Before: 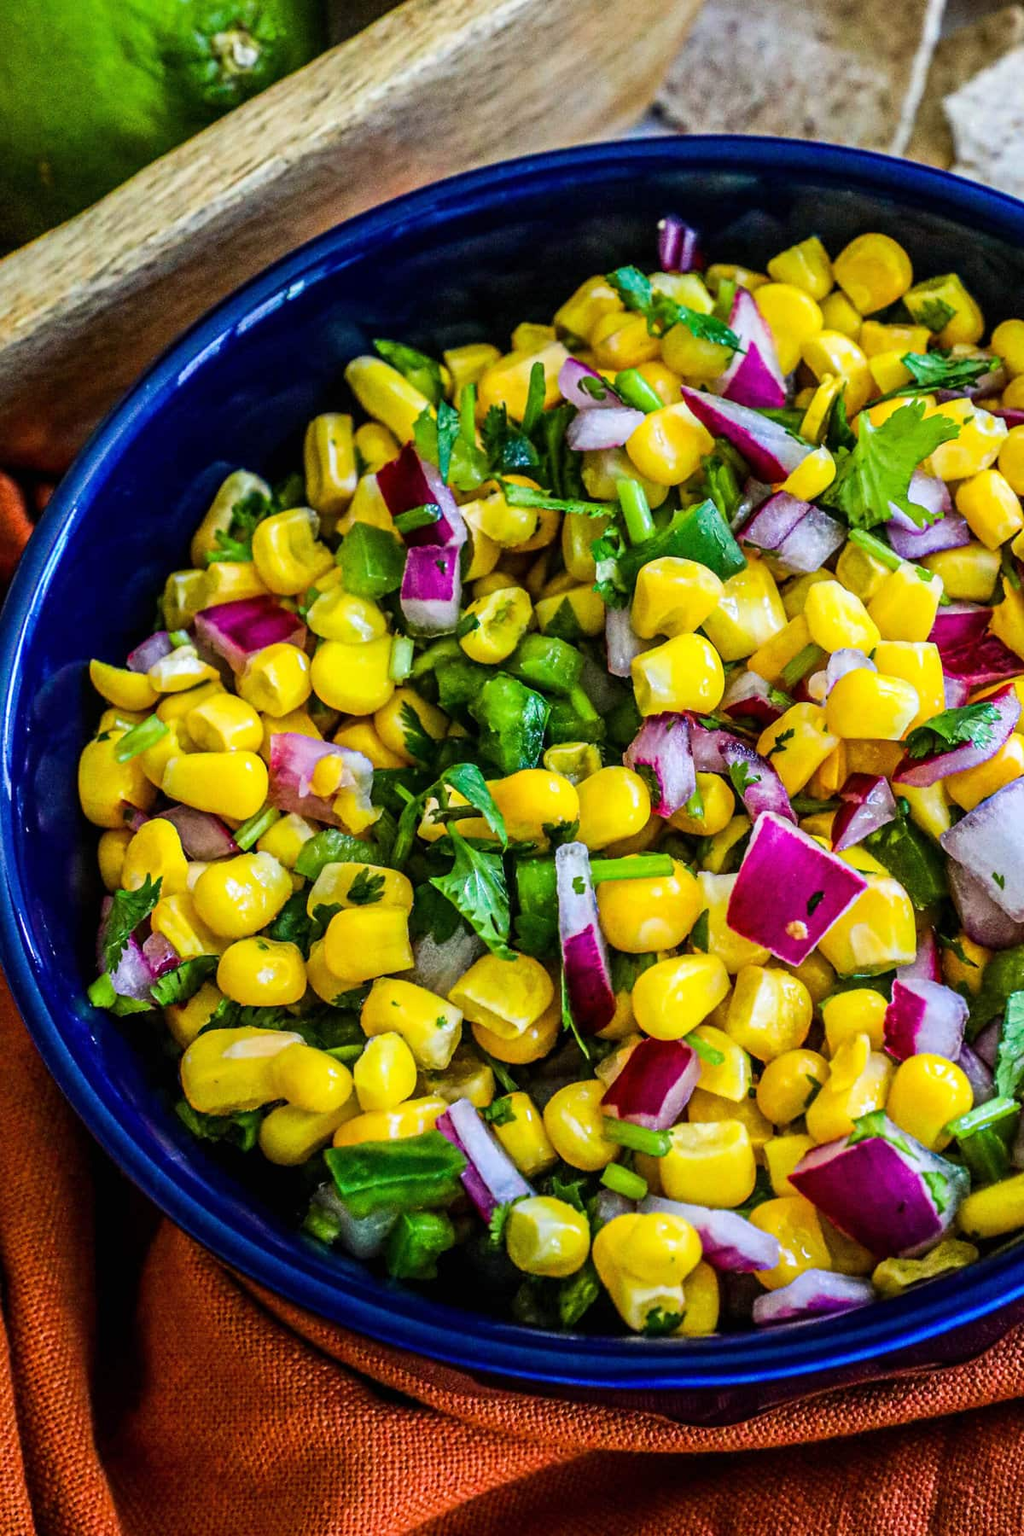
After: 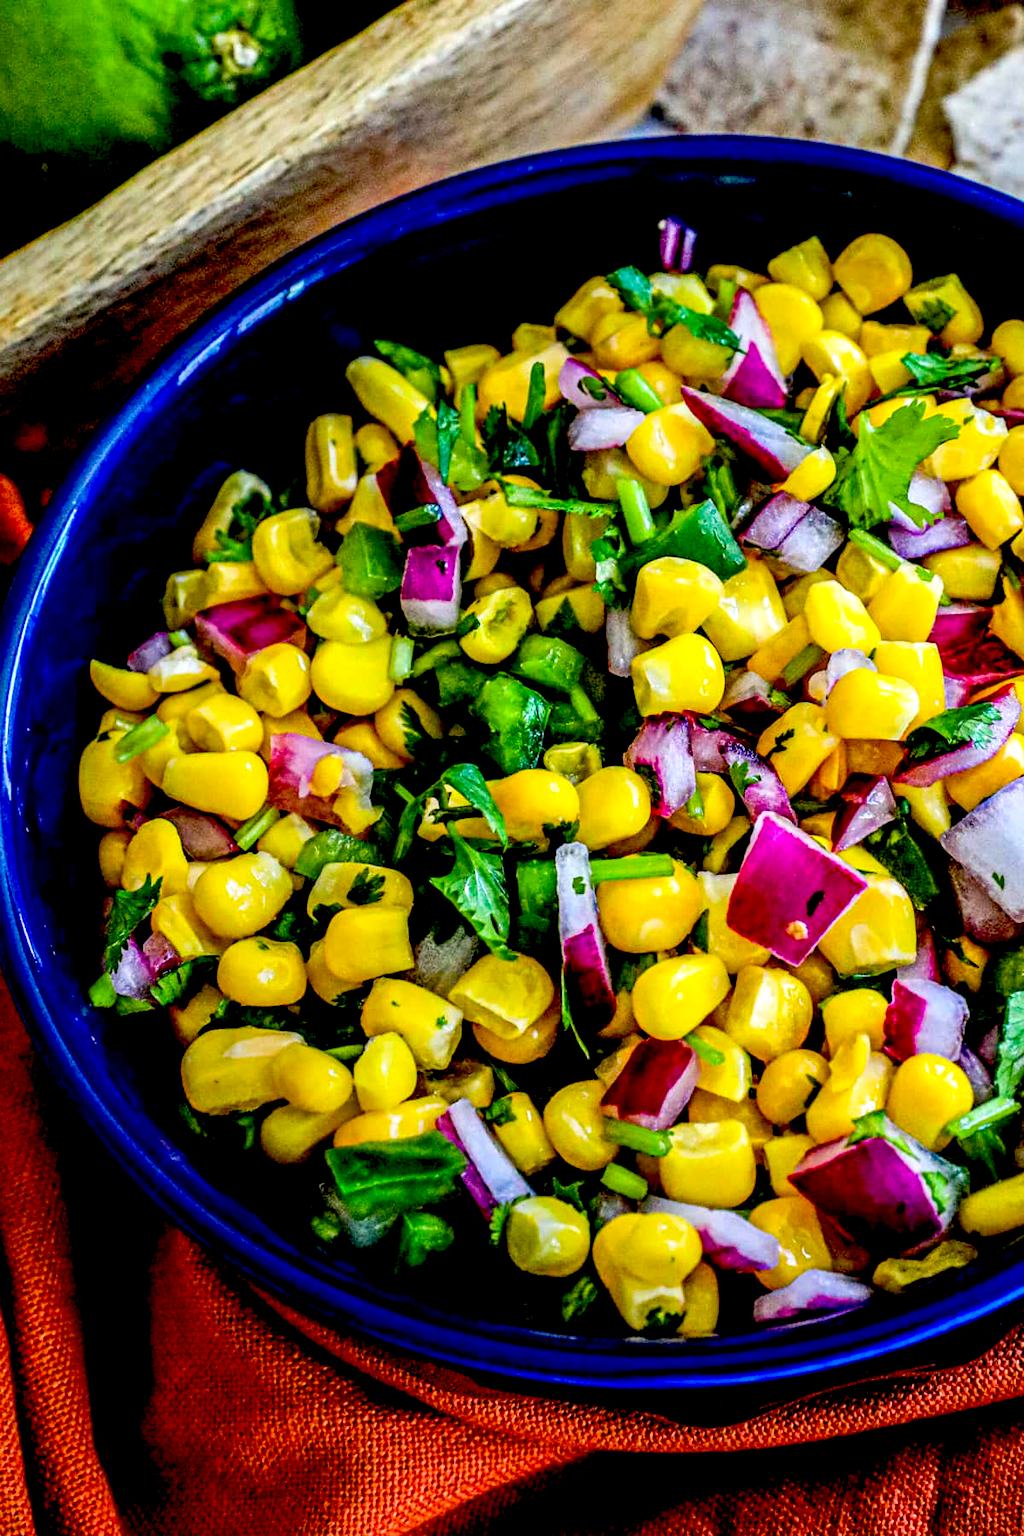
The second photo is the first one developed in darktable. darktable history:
exposure: black level correction 0.04, exposure 0.5 EV, compensate highlight preservation false
tone equalizer: on, module defaults
local contrast: detail 110%
